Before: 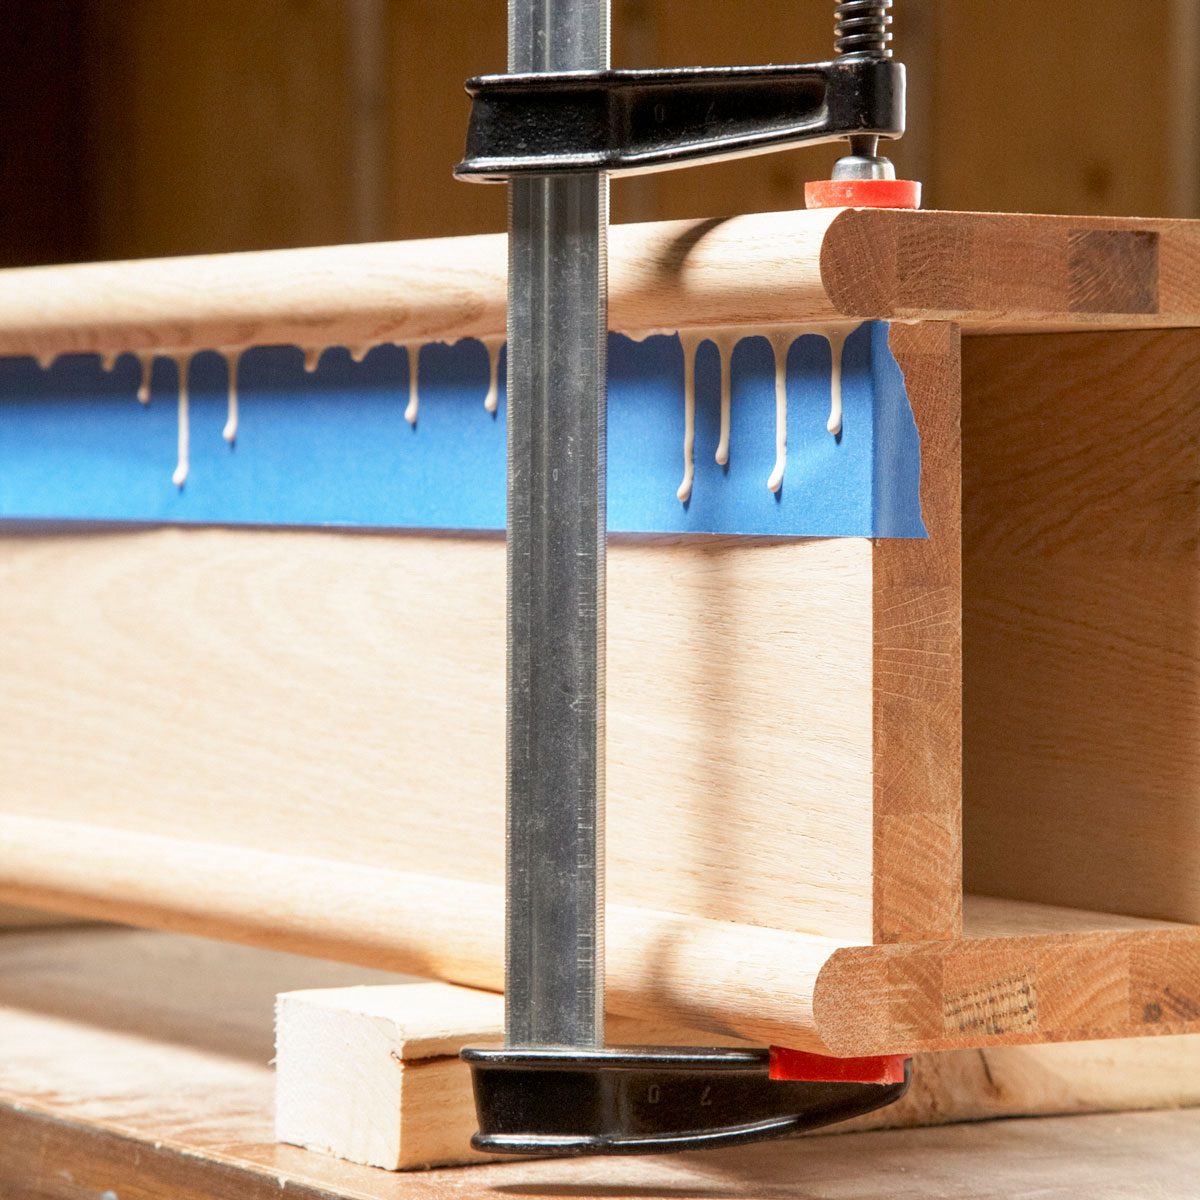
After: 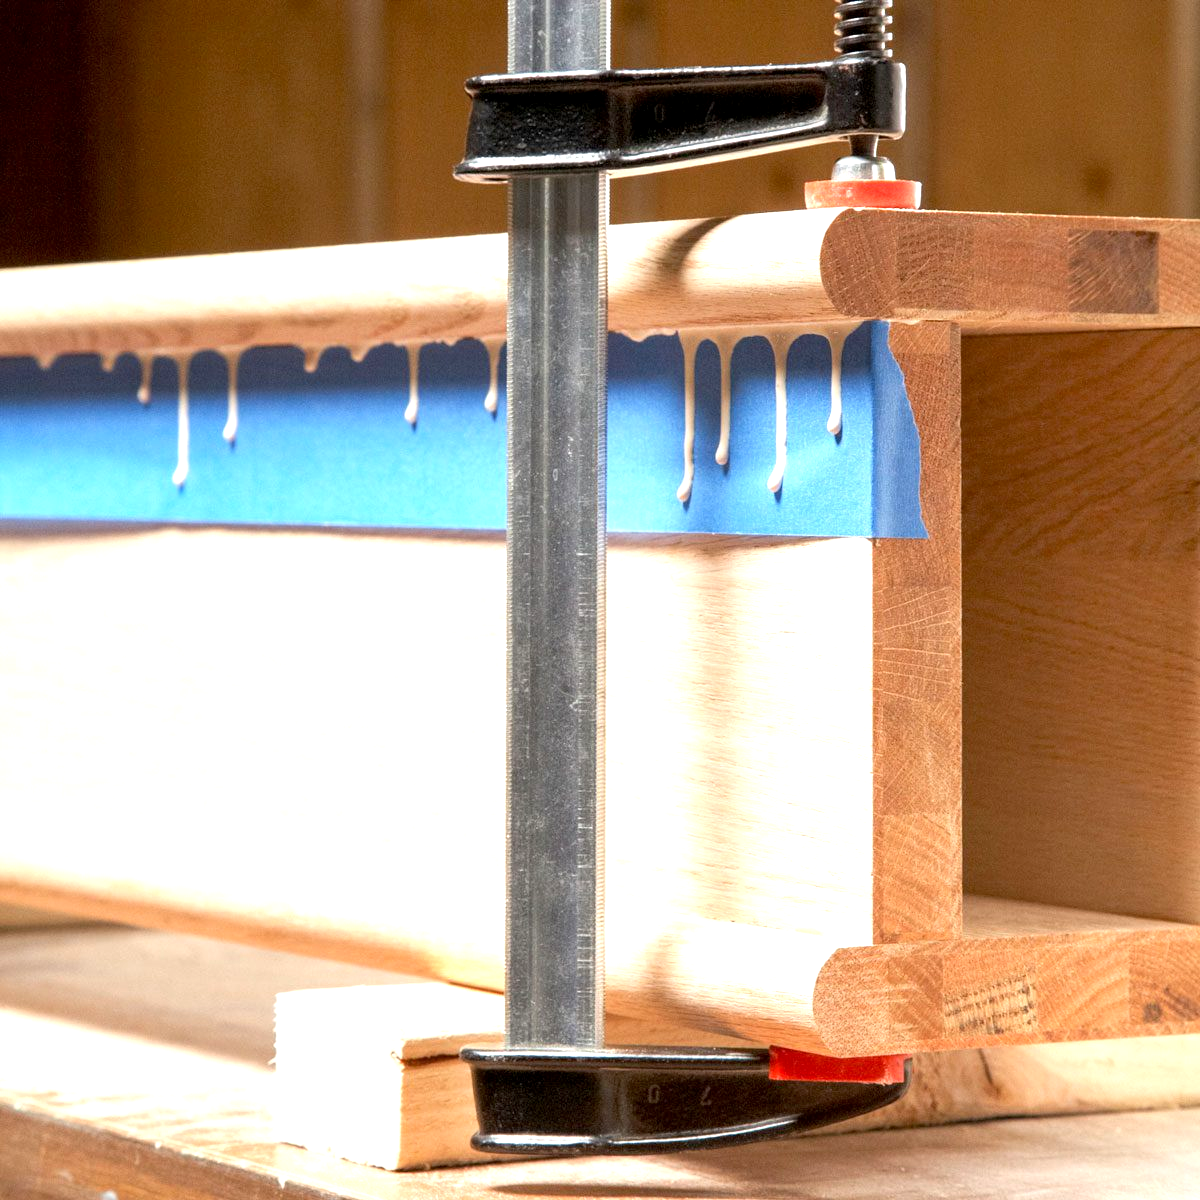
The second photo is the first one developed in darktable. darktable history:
exposure: black level correction 0.001, exposure 0.675 EV, compensate exposure bias true, compensate highlight preservation false
